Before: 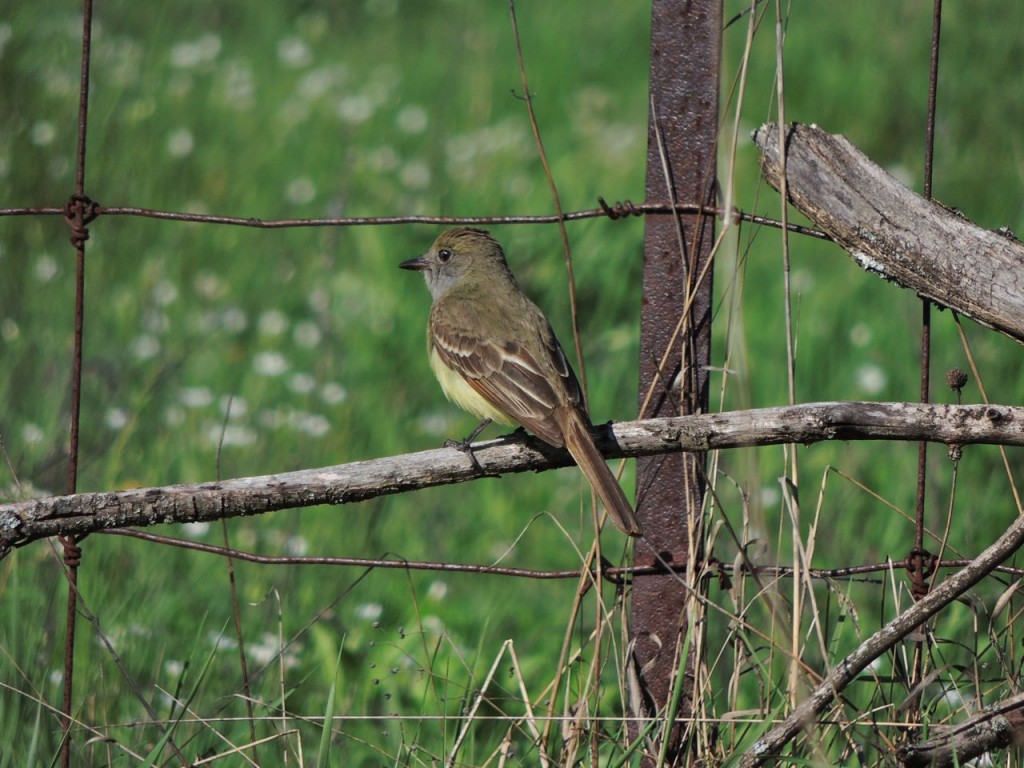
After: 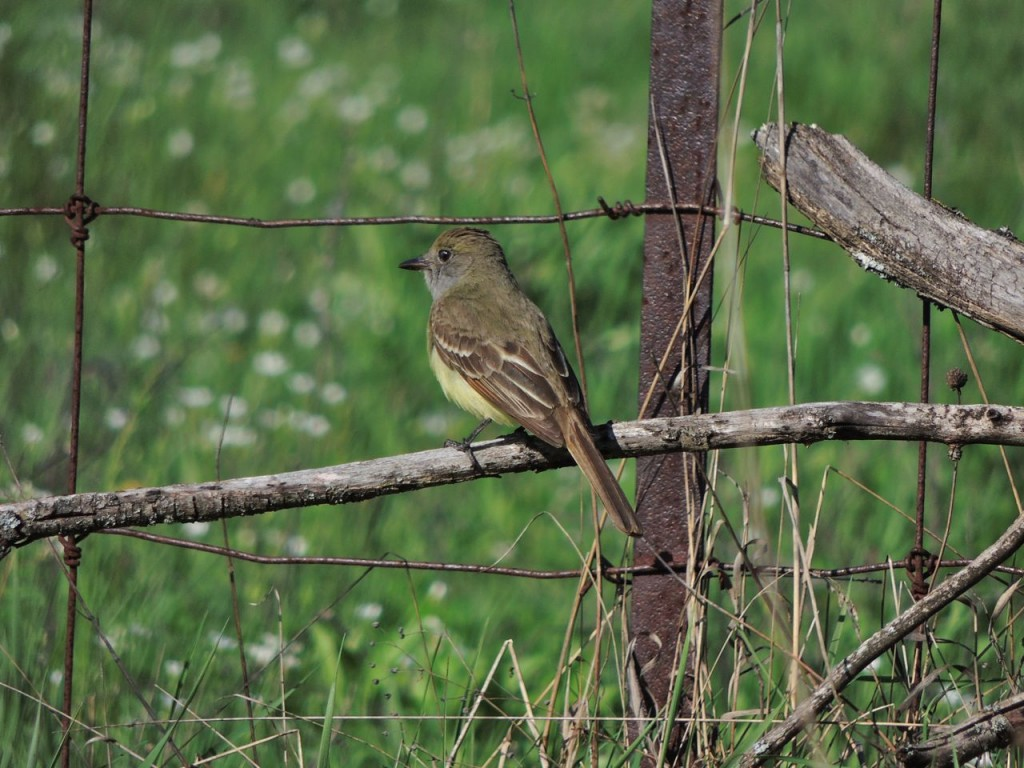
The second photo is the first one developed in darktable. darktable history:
shadows and highlights: radius 118.54, shadows 41.54, highlights -61.66, soften with gaussian
